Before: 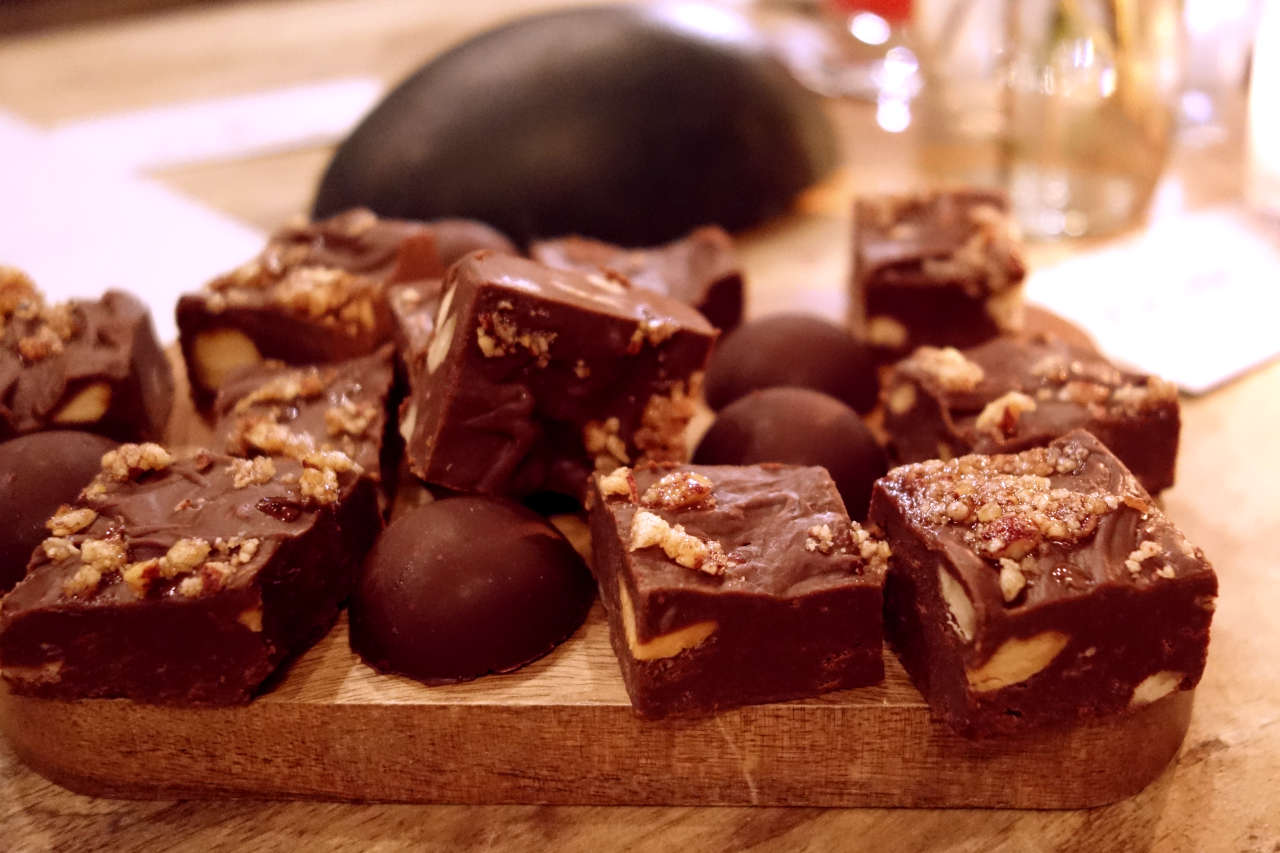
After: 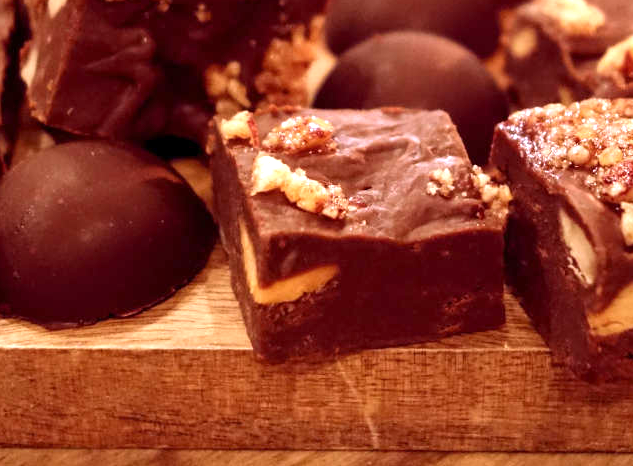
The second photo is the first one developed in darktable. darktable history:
crop: left 29.672%, top 41.786%, right 20.851%, bottom 3.487%
exposure: exposure 0.74 EV, compensate highlight preservation false
